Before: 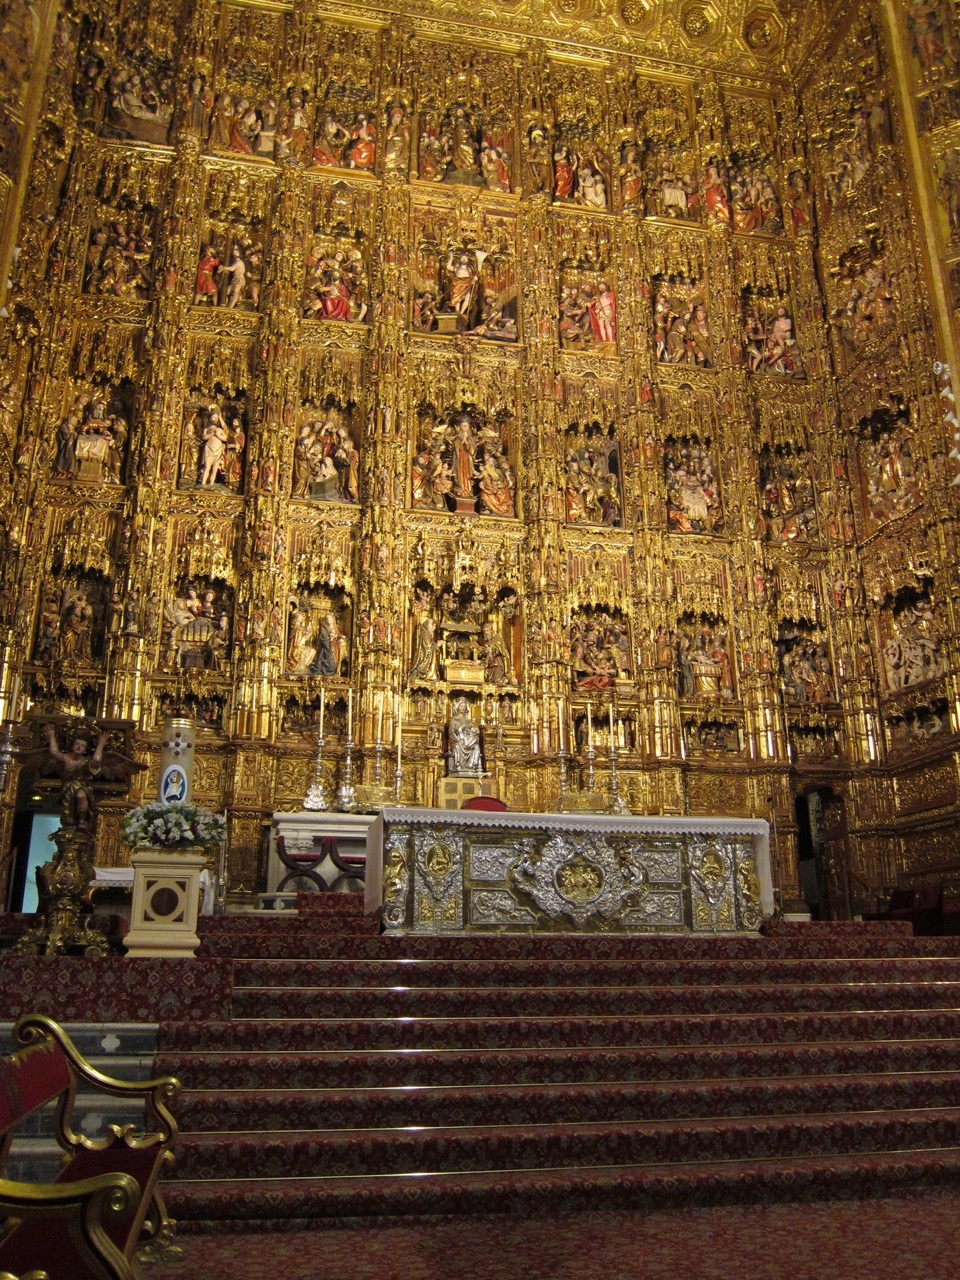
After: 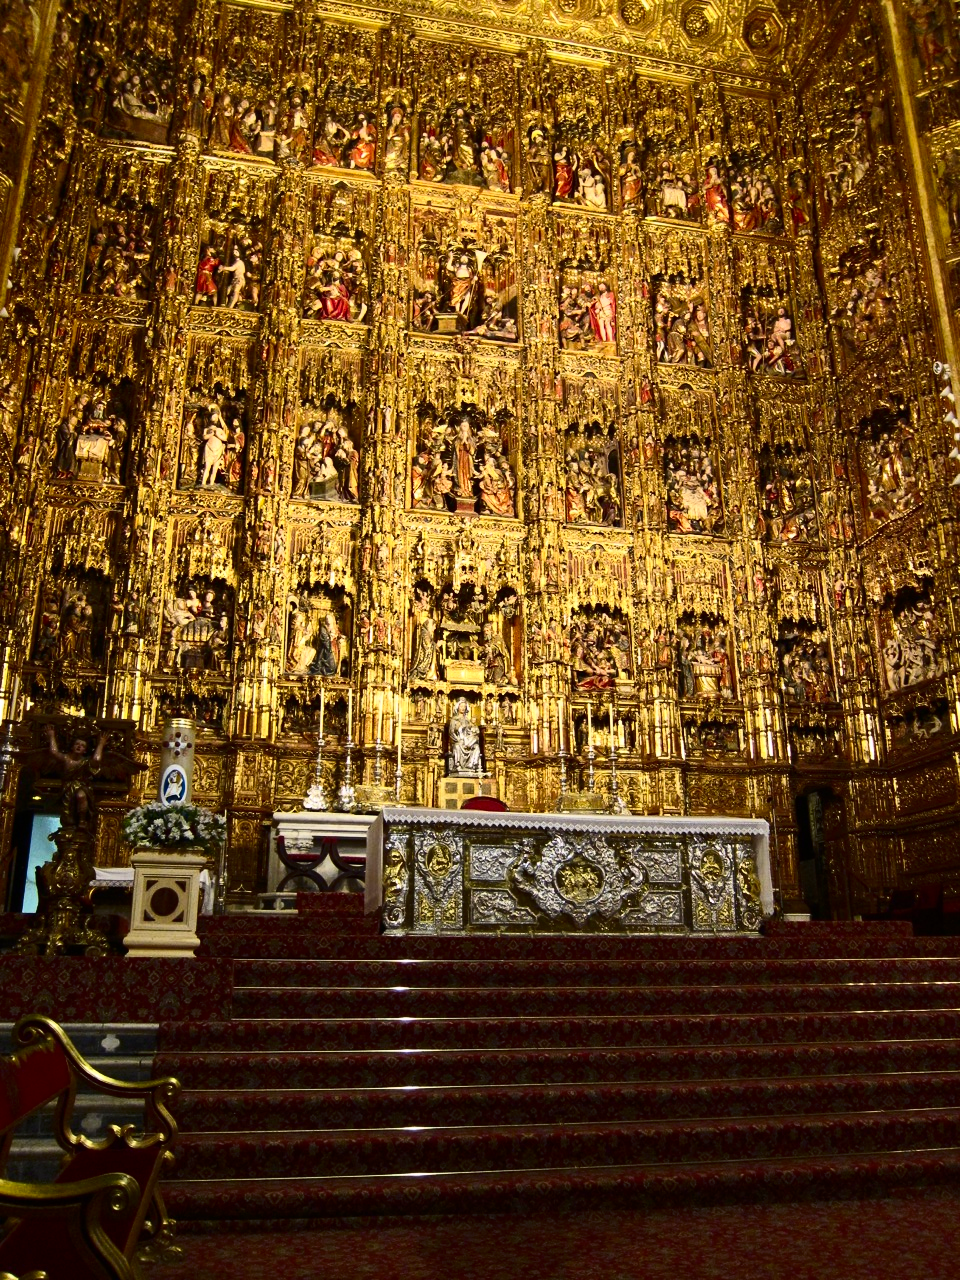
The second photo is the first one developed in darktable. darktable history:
contrast brightness saturation: contrast 0.402, brightness 0.046, saturation 0.247
